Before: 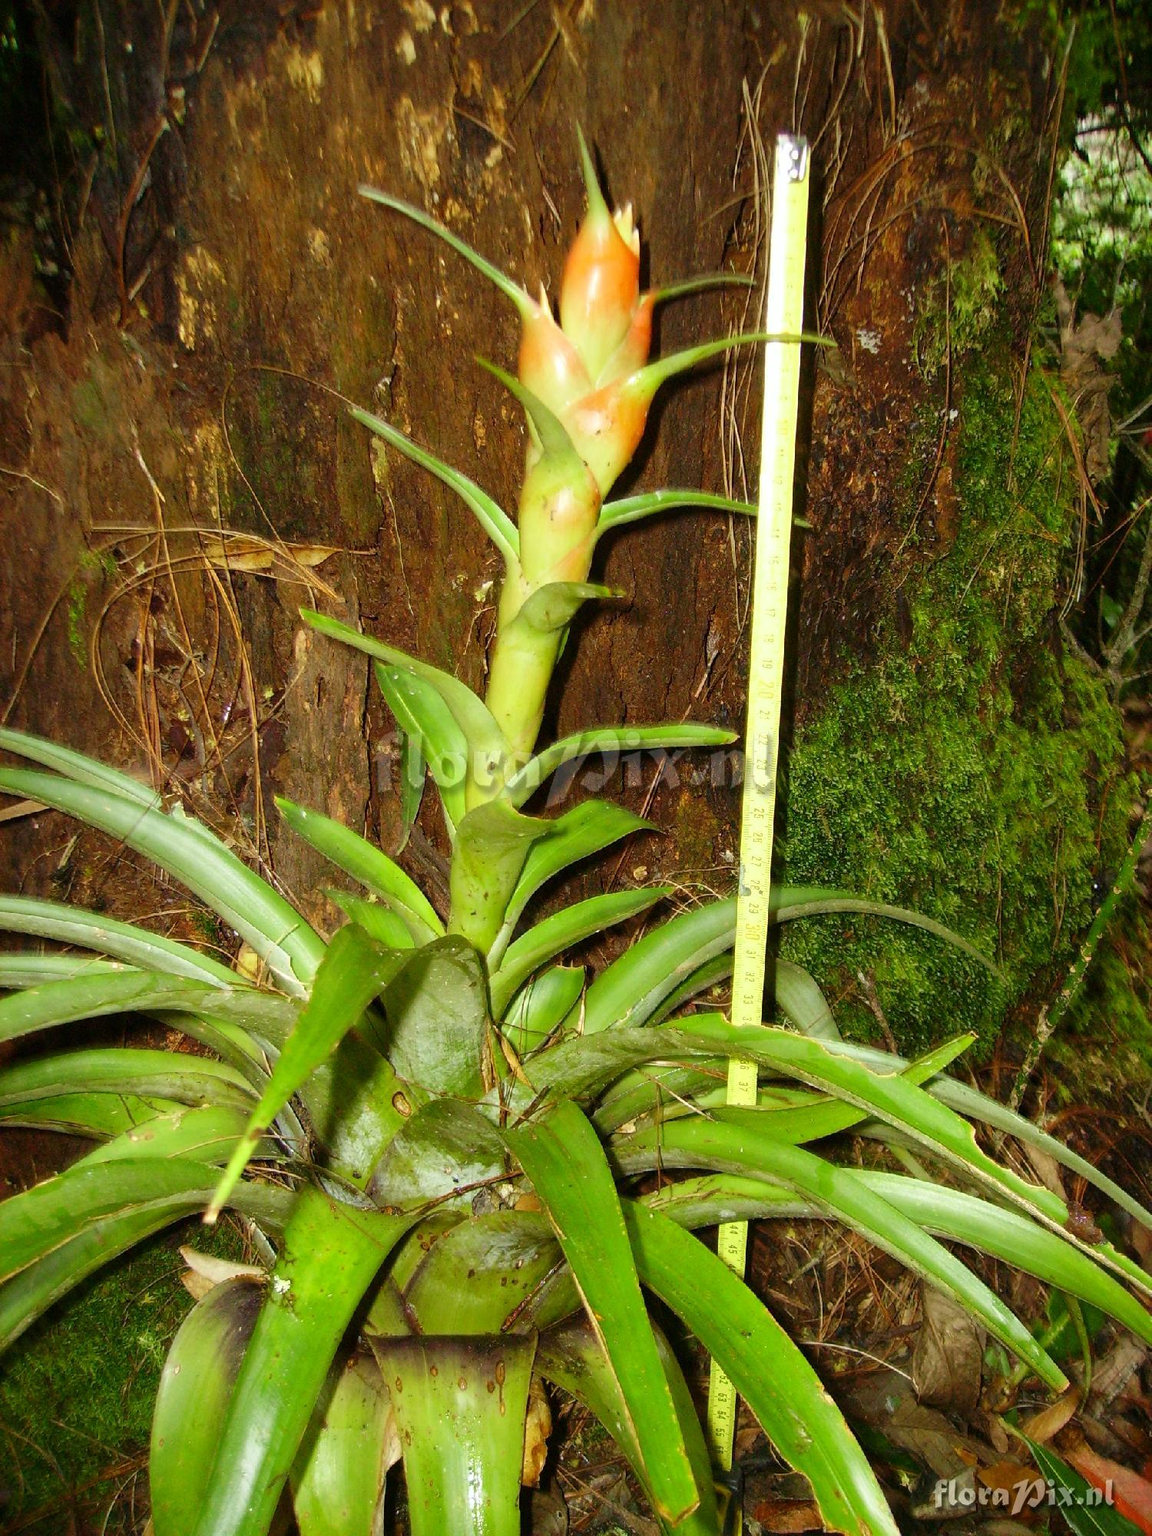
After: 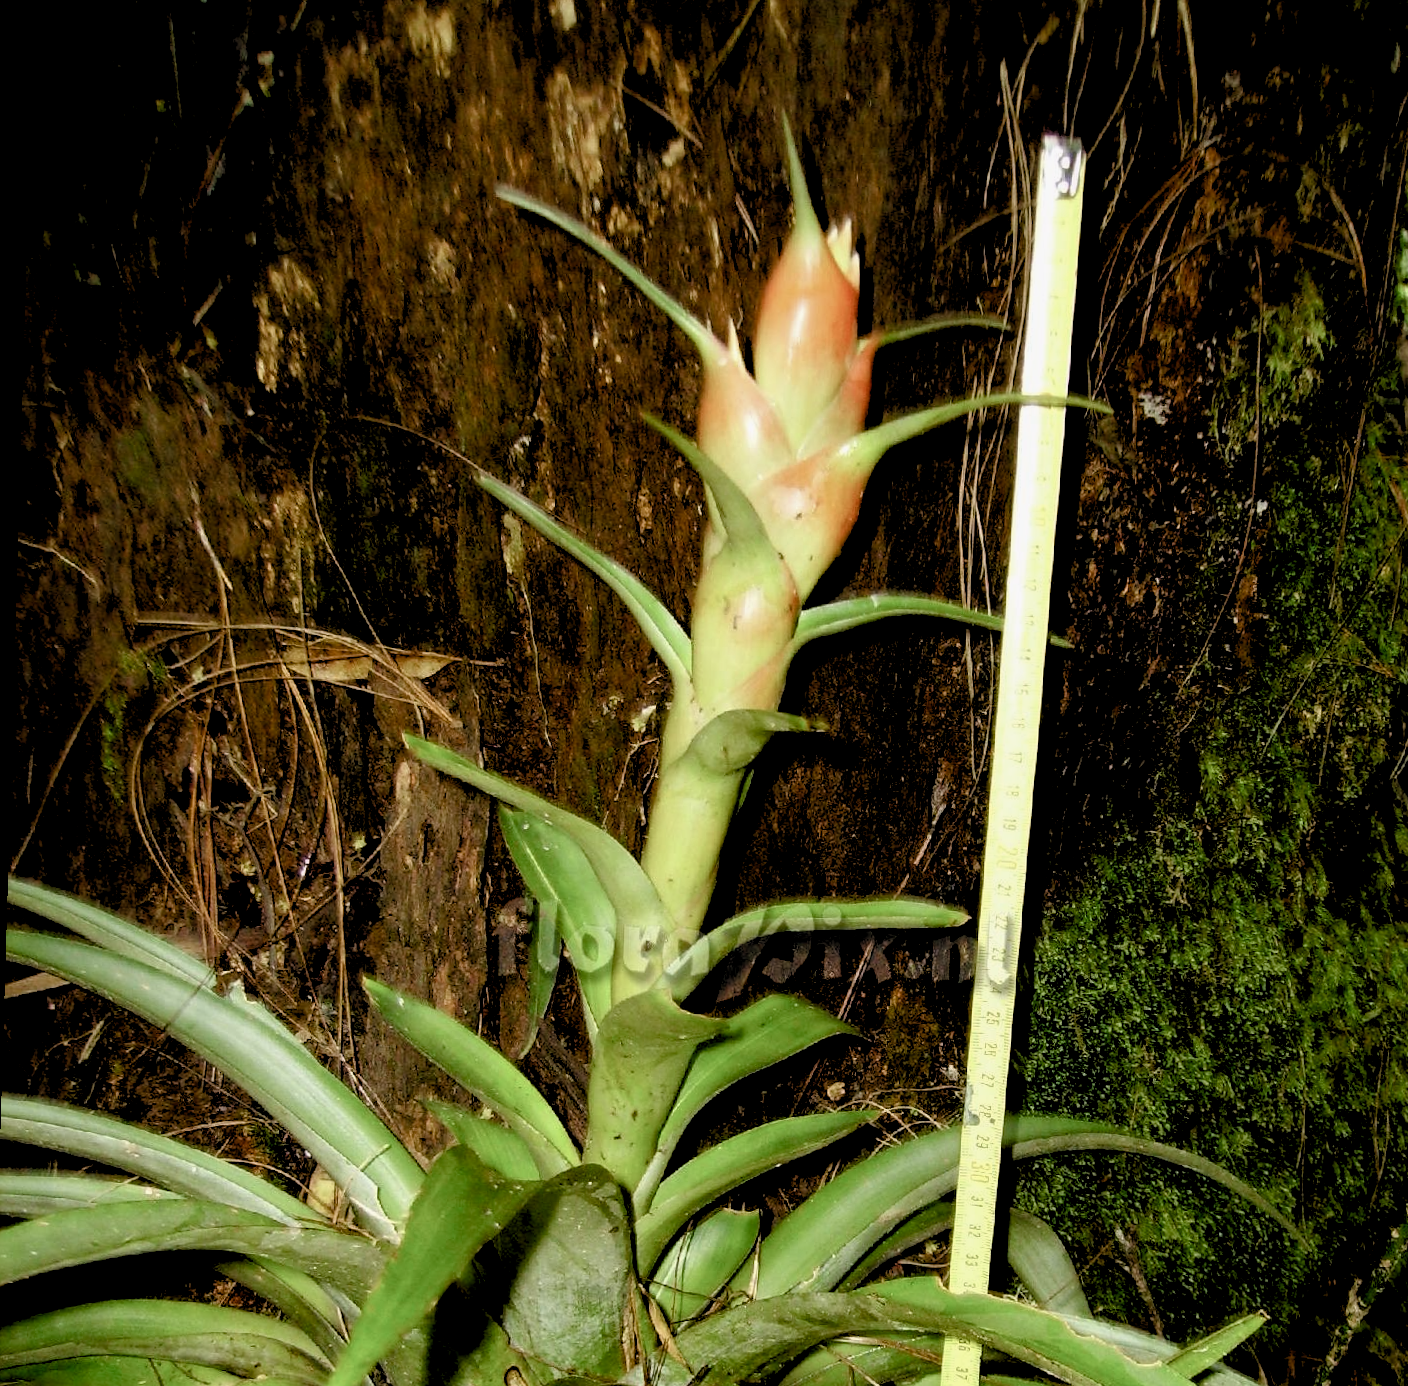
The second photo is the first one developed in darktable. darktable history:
rotate and perspective: rotation 1.72°, automatic cropping off
crop: left 1.509%, top 3.452%, right 7.696%, bottom 28.452%
rgb levels: levels [[0.034, 0.472, 0.904], [0, 0.5, 1], [0, 0.5, 1]]
color balance rgb: shadows lift › luminance -10%, shadows lift › chroma 1%, shadows lift › hue 113°, power › luminance -15%, highlights gain › chroma 0.2%, highlights gain › hue 333°, global offset › luminance 0.5%, perceptual saturation grading › global saturation 20%, perceptual saturation grading › highlights -50%, perceptual saturation grading › shadows 25%, contrast -10%
